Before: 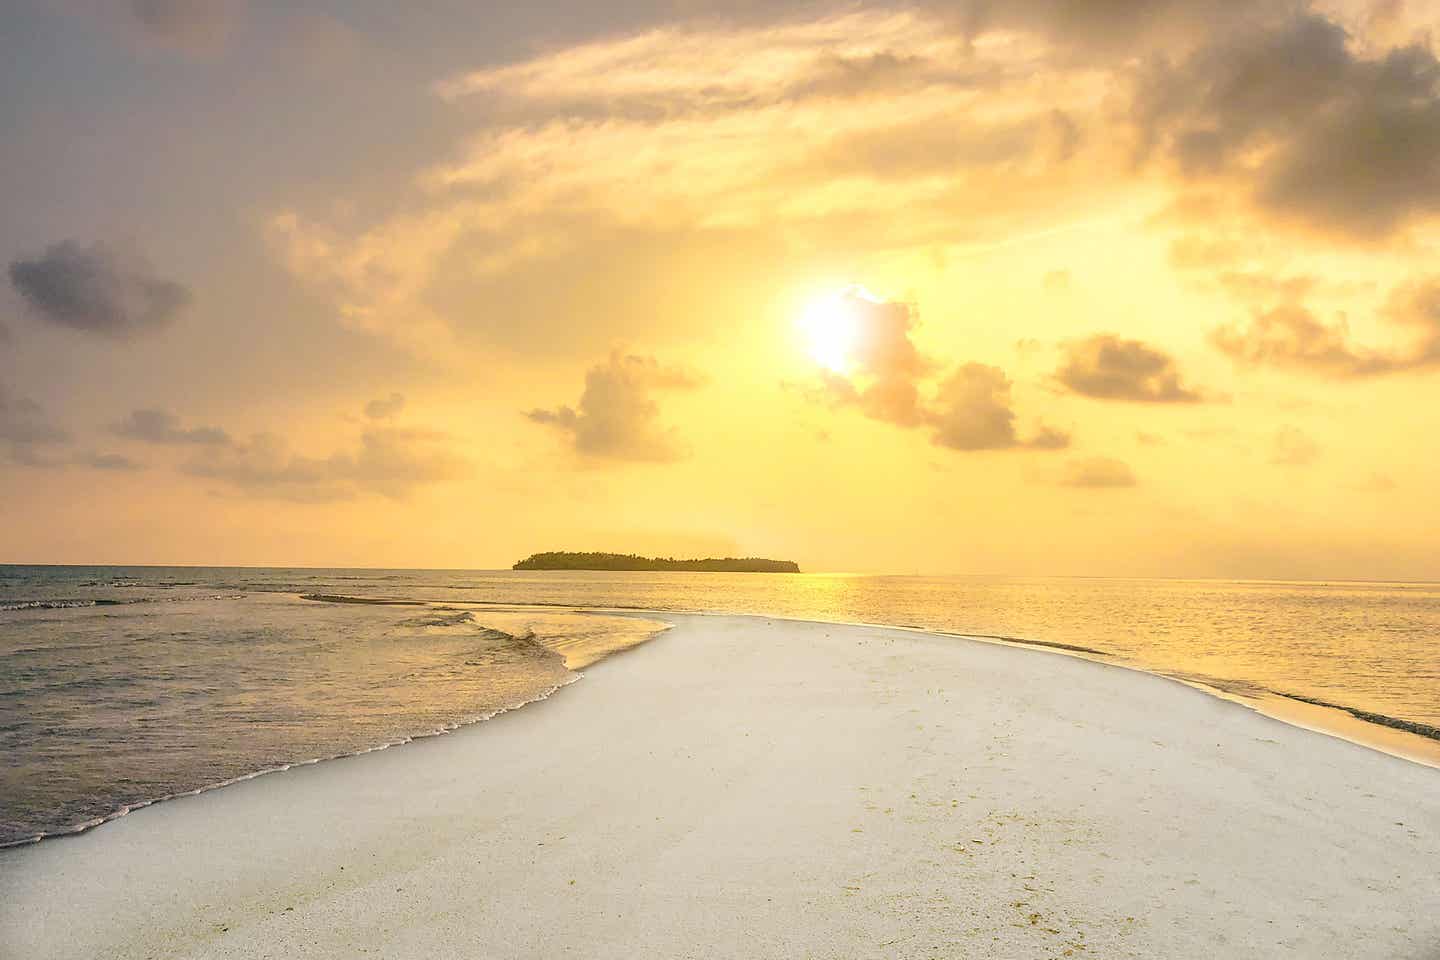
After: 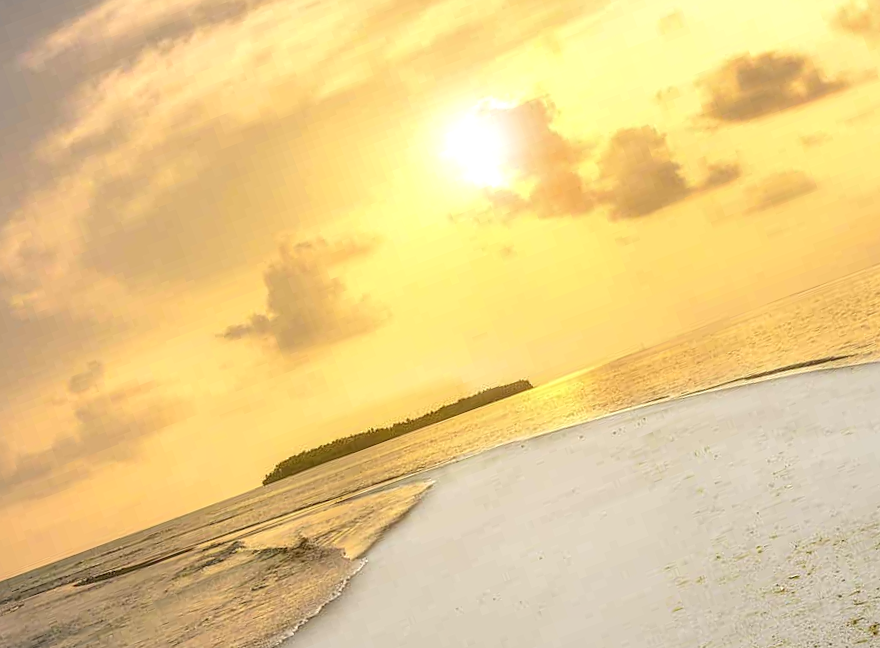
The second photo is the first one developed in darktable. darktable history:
local contrast: on, module defaults
crop and rotate: angle 20.56°, left 6.781%, right 3.781%, bottom 1.159%
